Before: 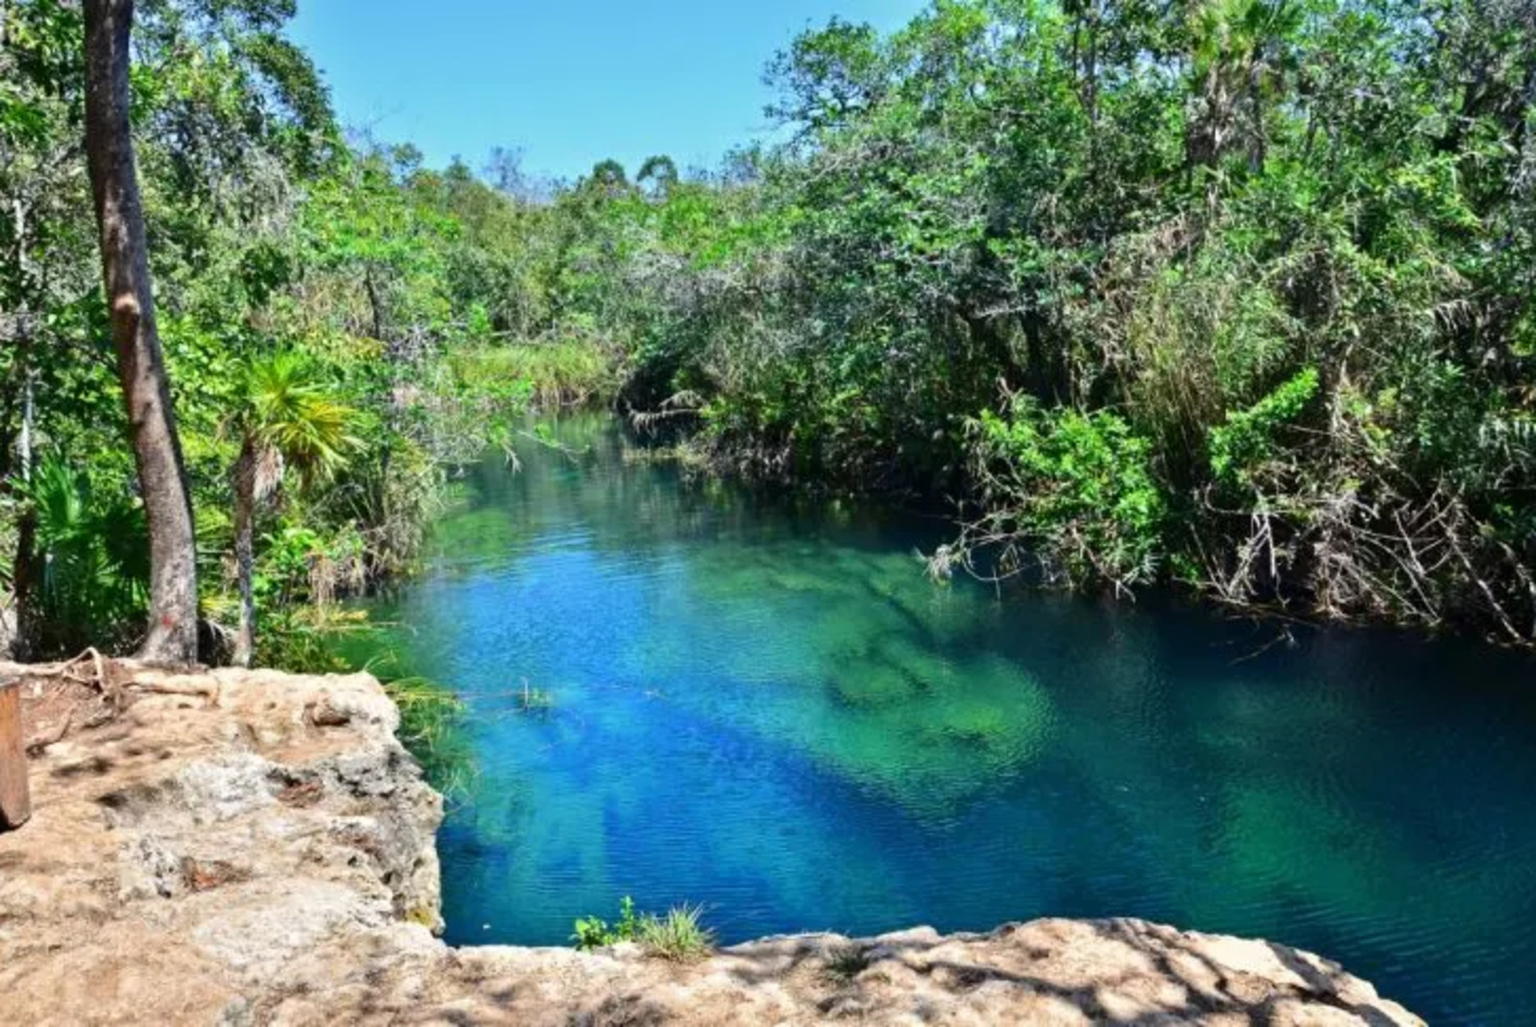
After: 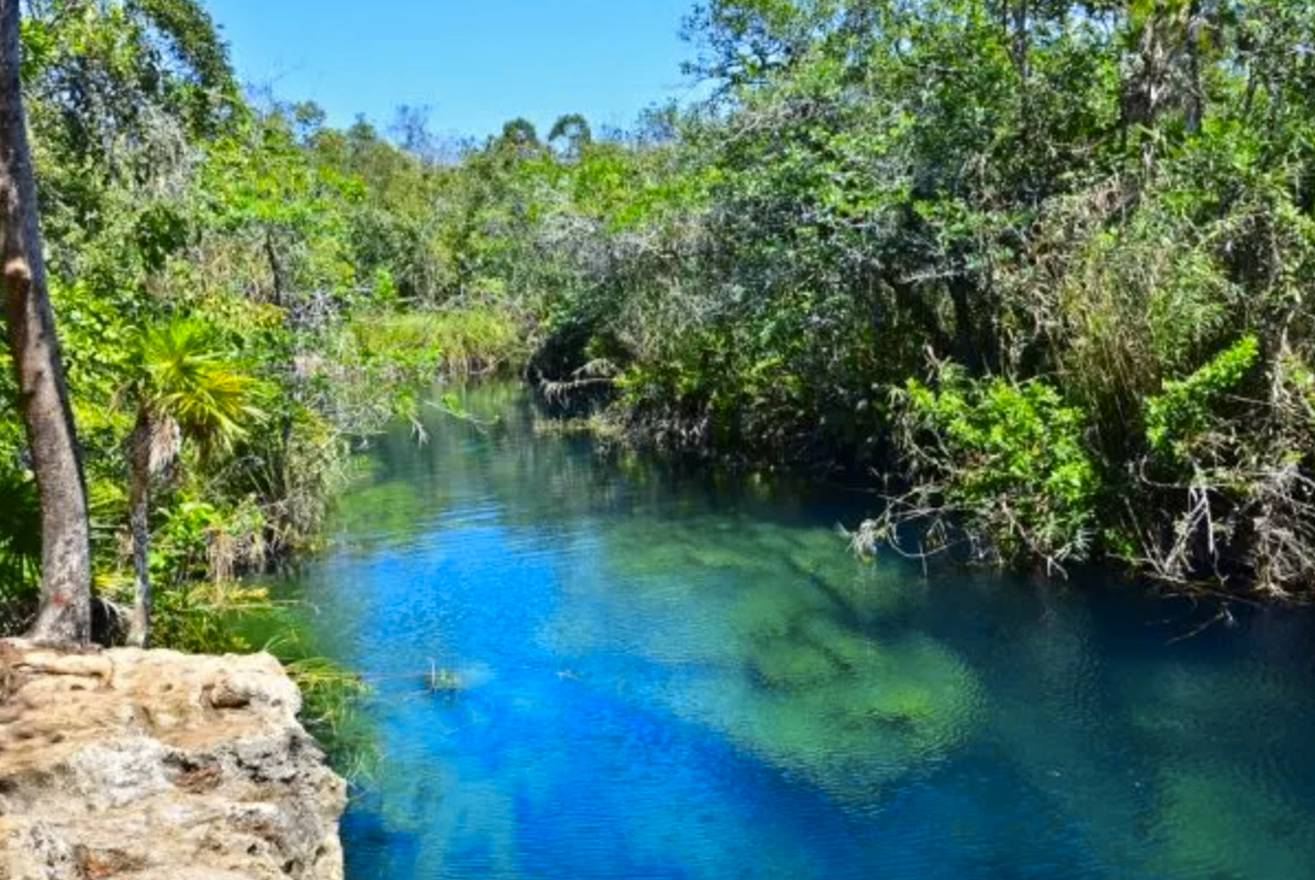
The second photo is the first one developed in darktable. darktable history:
crop and rotate: left 7.196%, top 4.574%, right 10.605%, bottom 13.178%
color contrast: green-magenta contrast 0.85, blue-yellow contrast 1.25, unbound 0
